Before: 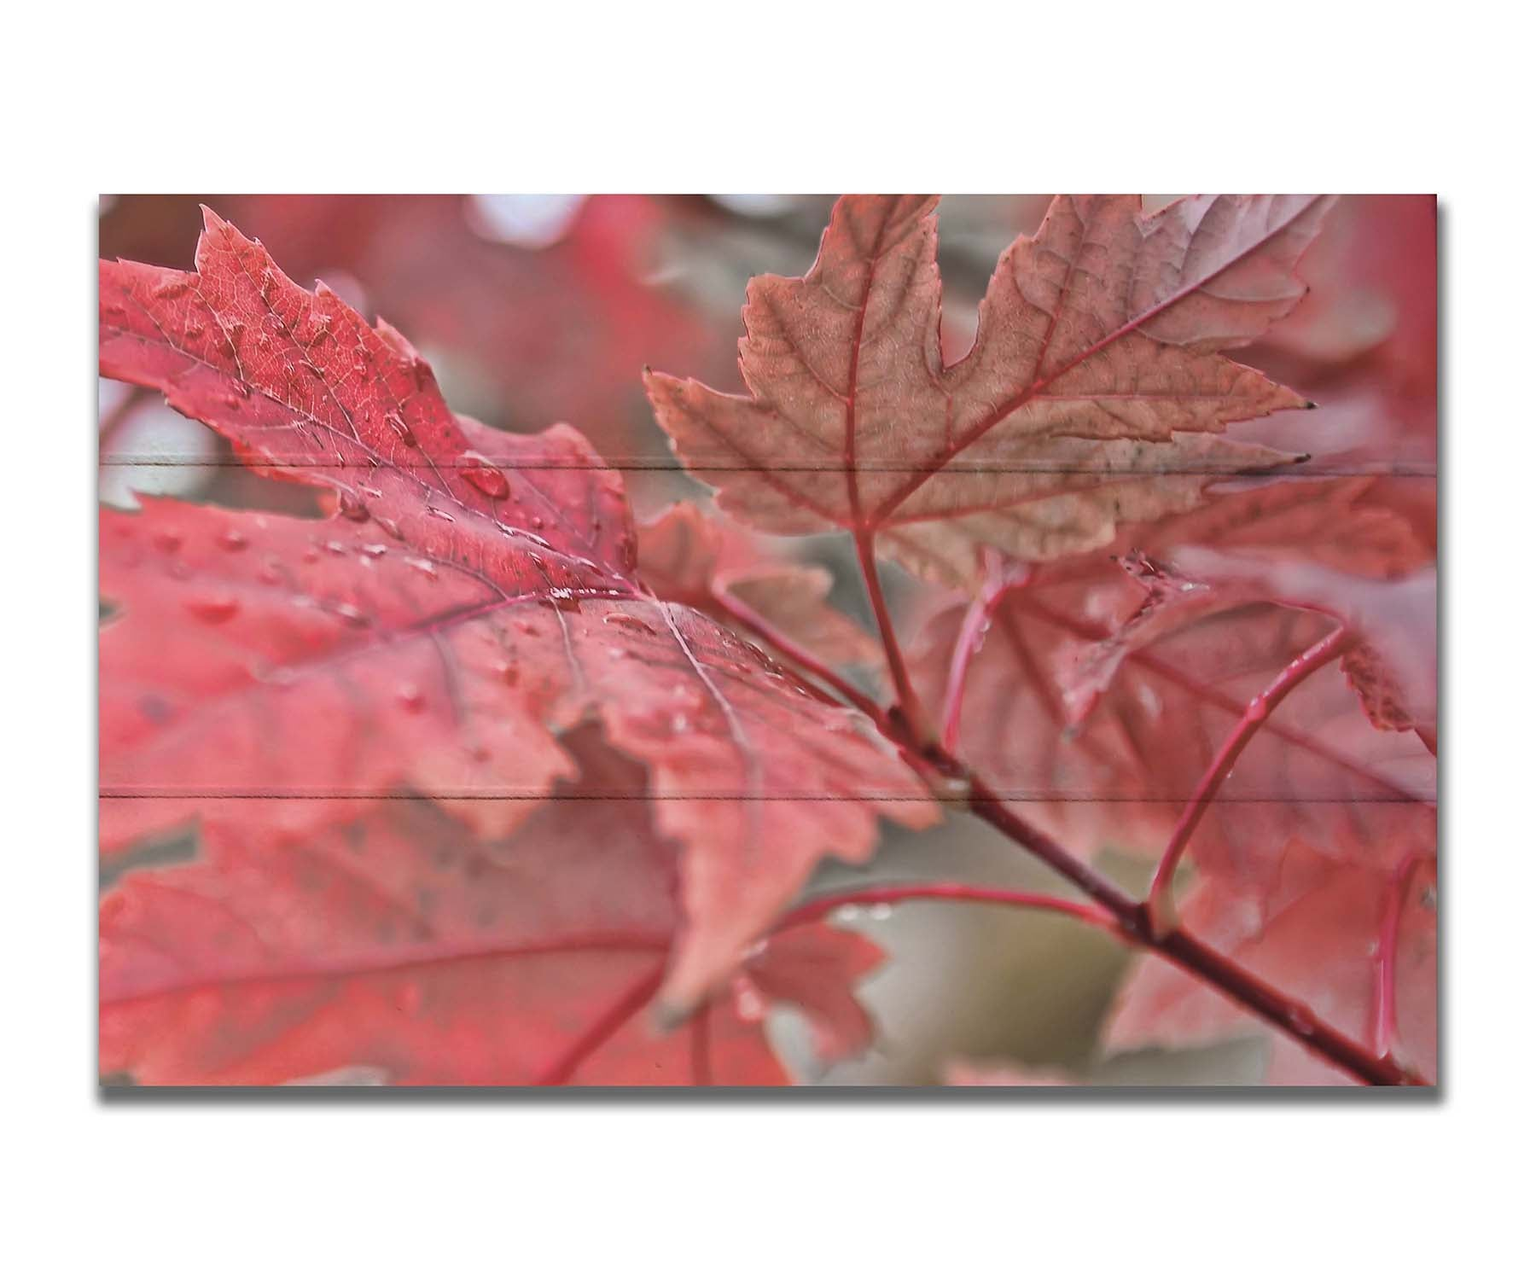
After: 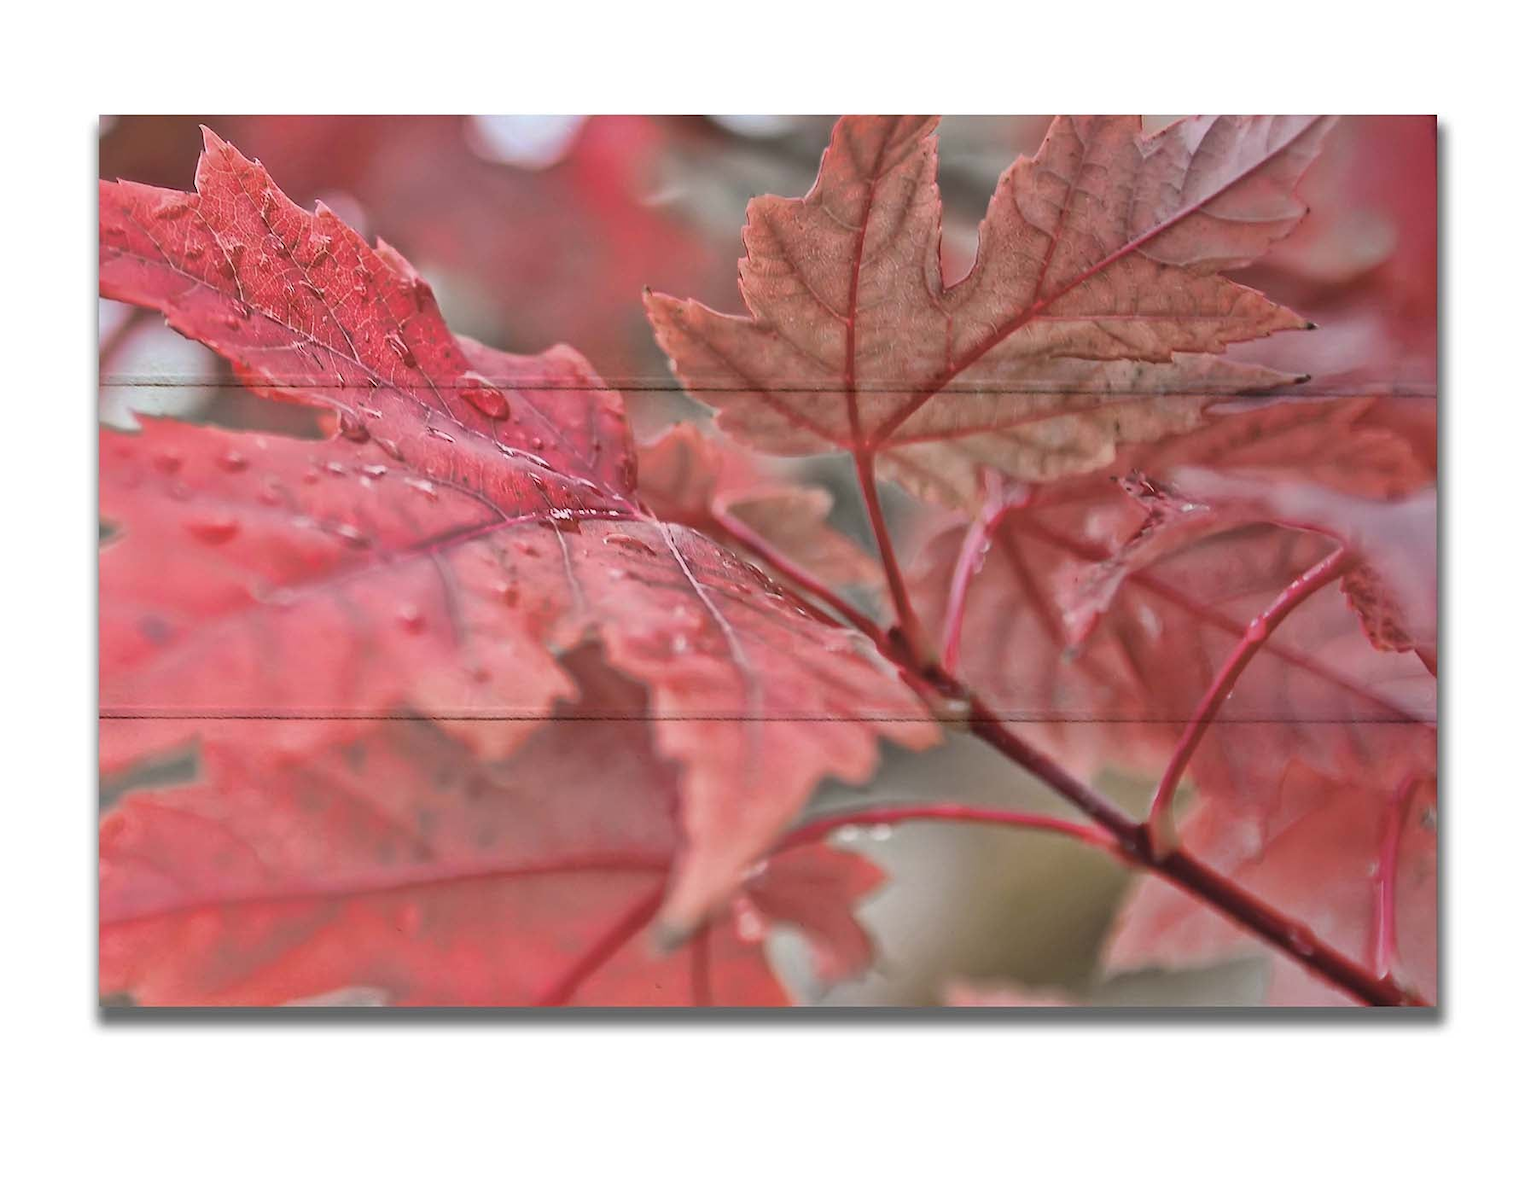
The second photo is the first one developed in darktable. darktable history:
crop and rotate: top 6.25%
